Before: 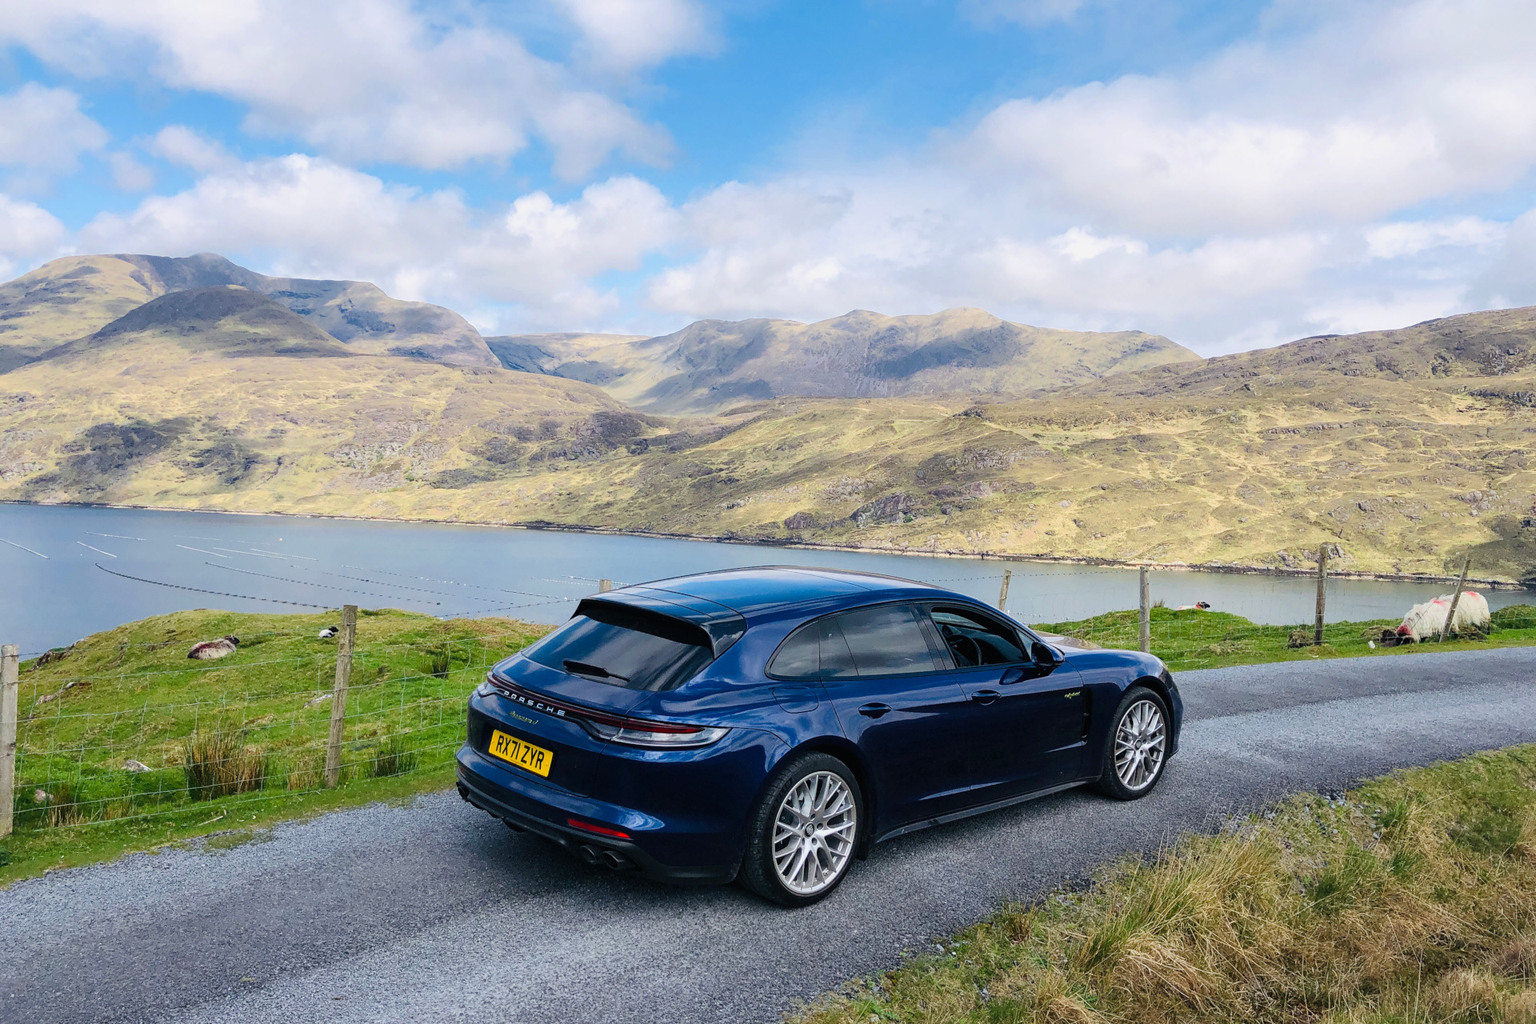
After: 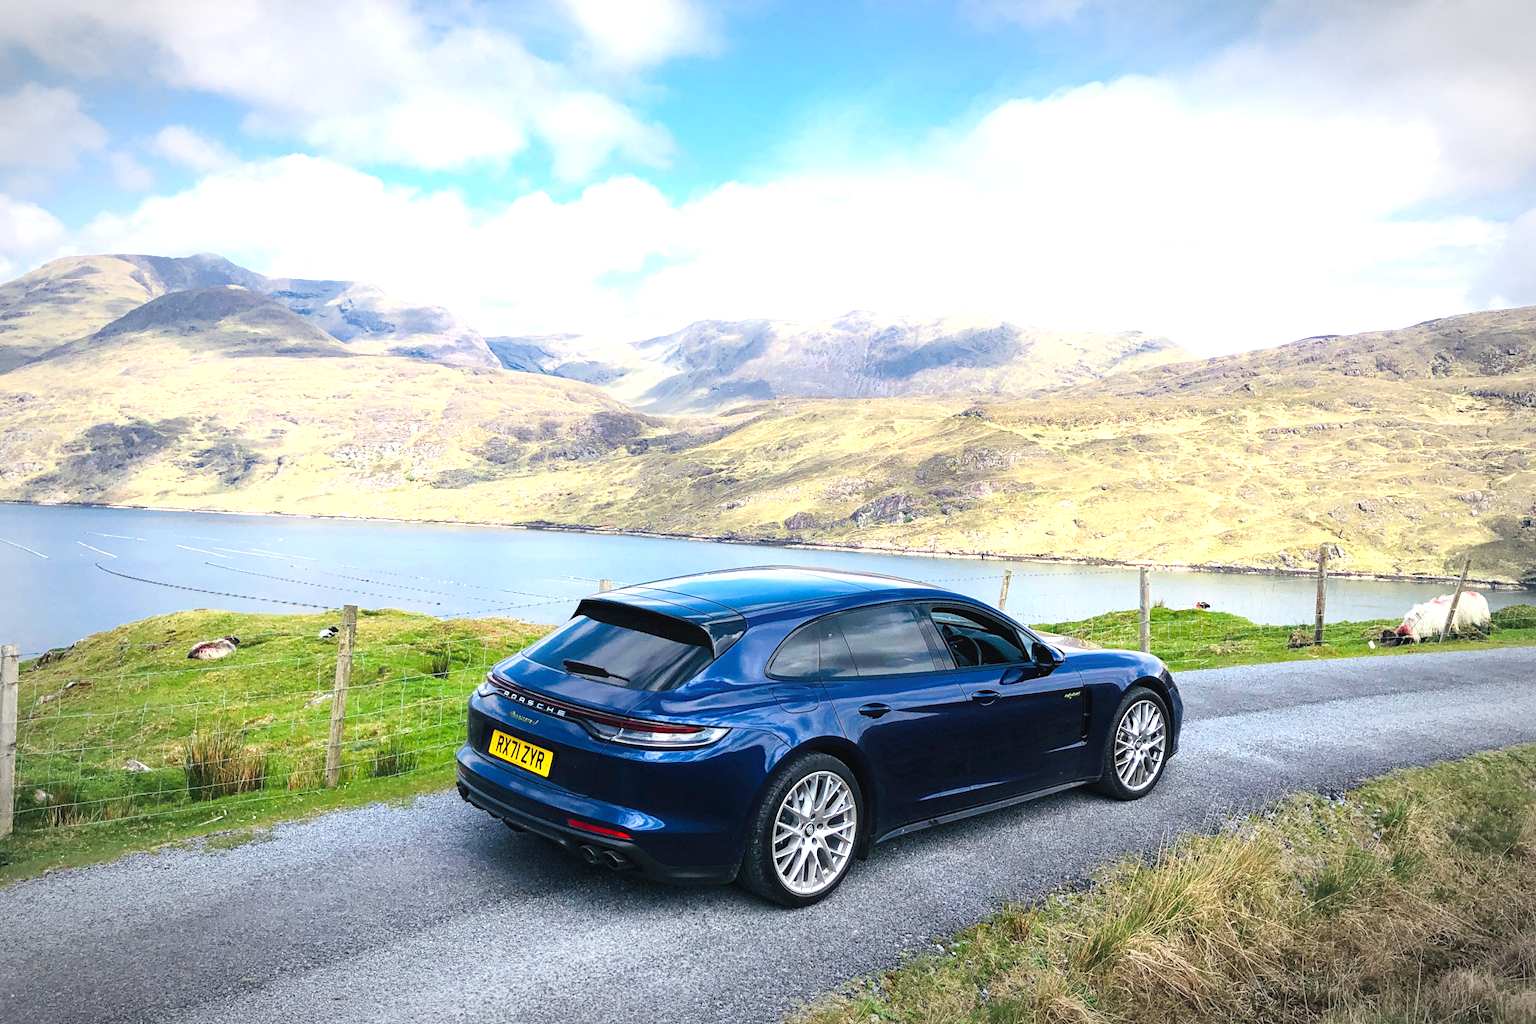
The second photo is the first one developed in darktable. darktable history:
exposure: black level correction 0, exposure 0.898 EV, compensate highlight preservation false
tone equalizer: -8 EV 0.056 EV
vignetting: automatic ratio true
contrast equalizer: octaves 7, y [[0.5, 0.5, 0.468, 0.5, 0.5, 0.5], [0.5 ×6], [0.5 ×6], [0 ×6], [0 ×6]]
